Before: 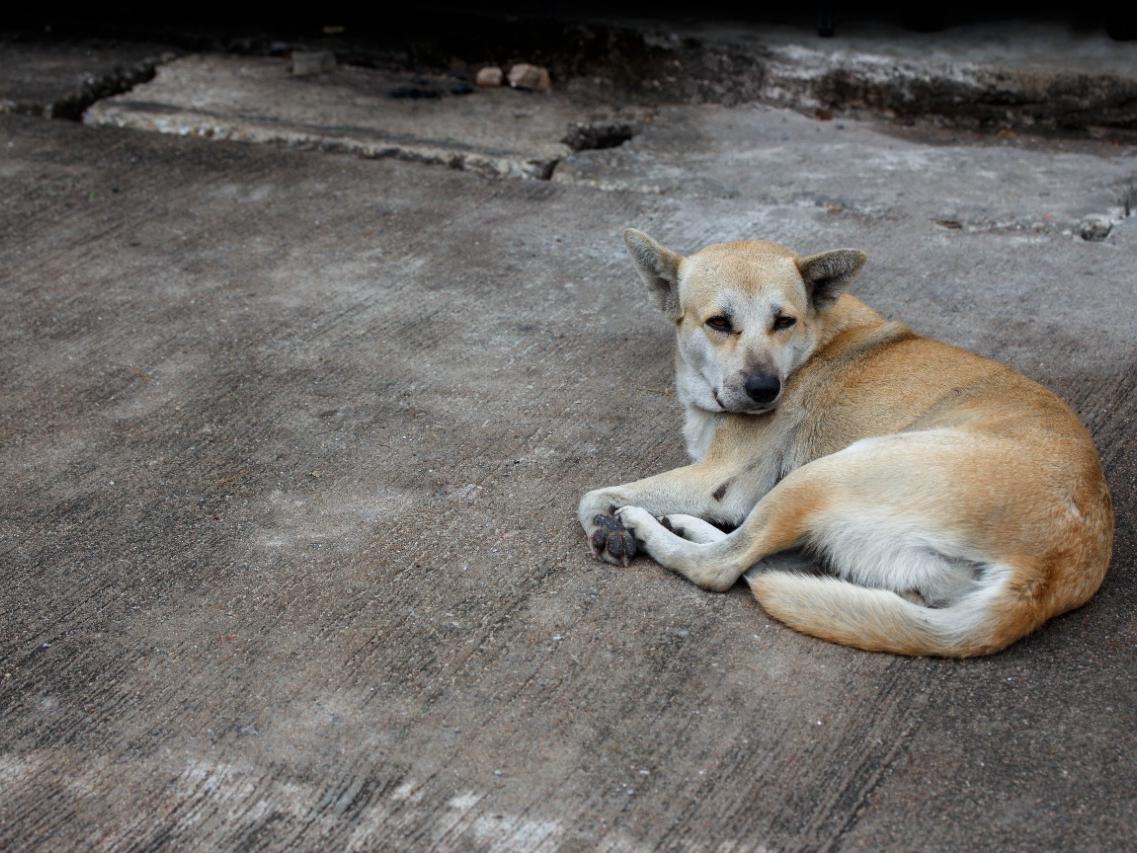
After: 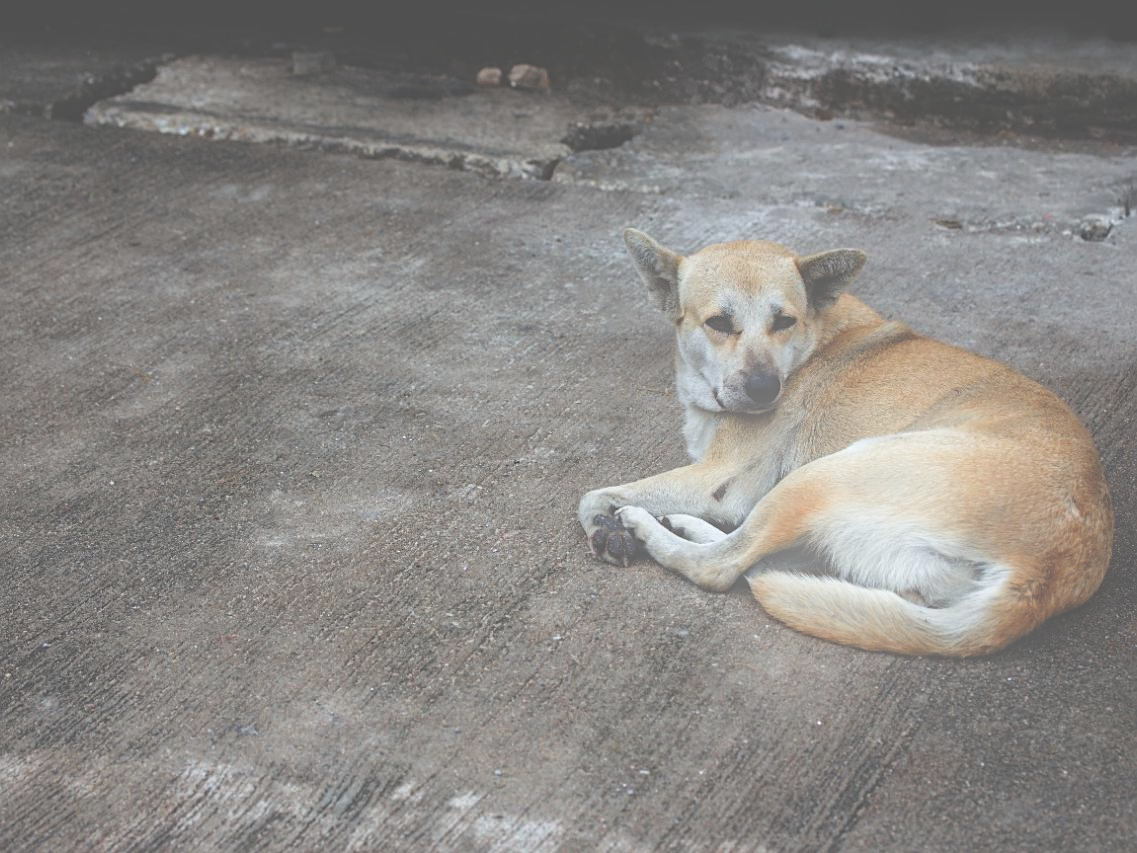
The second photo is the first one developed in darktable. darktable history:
exposure: black level correction -0.087, compensate highlight preservation false
sharpen: radius 2.167, amount 0.381, threshold 0
bloom: on, module defaults
